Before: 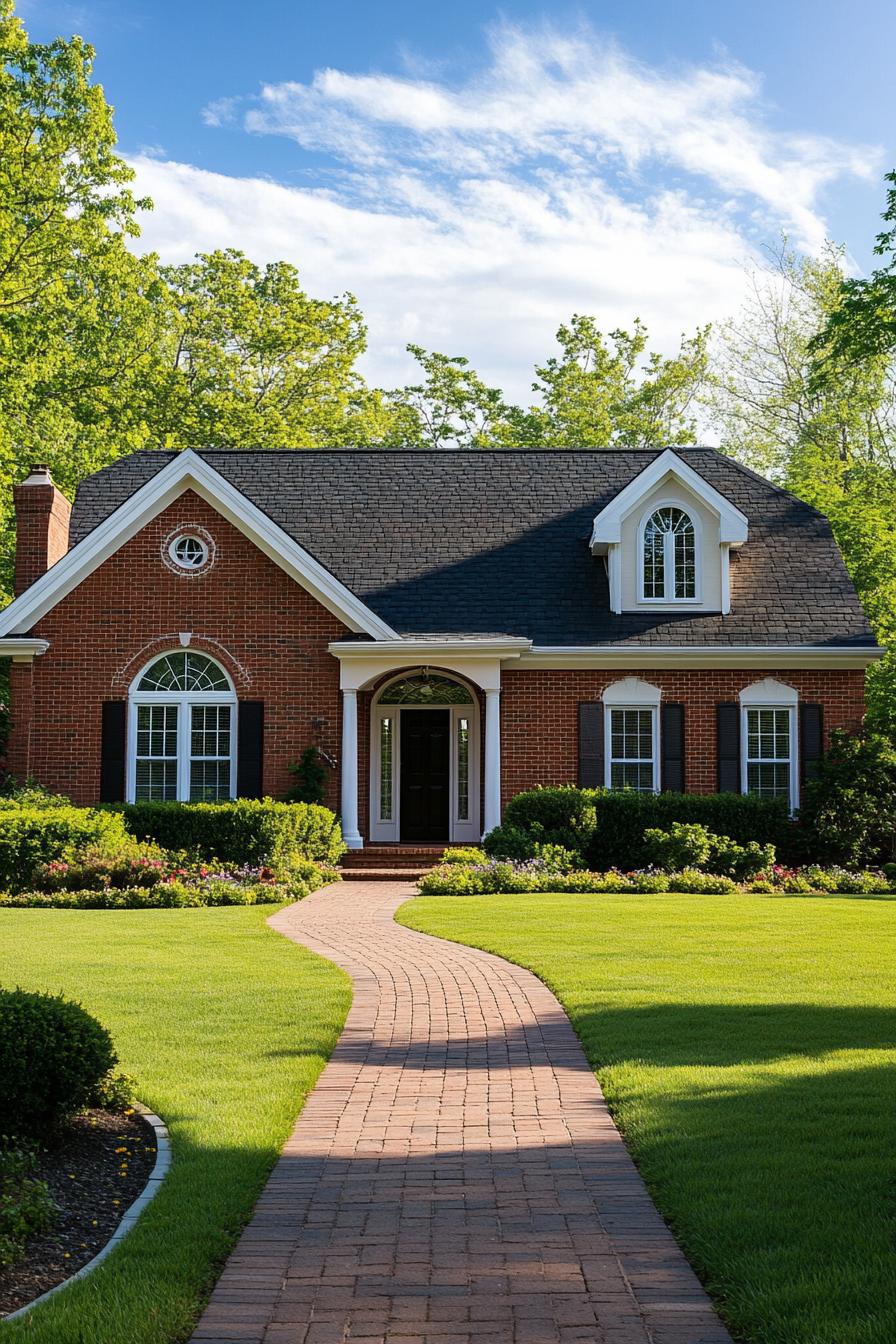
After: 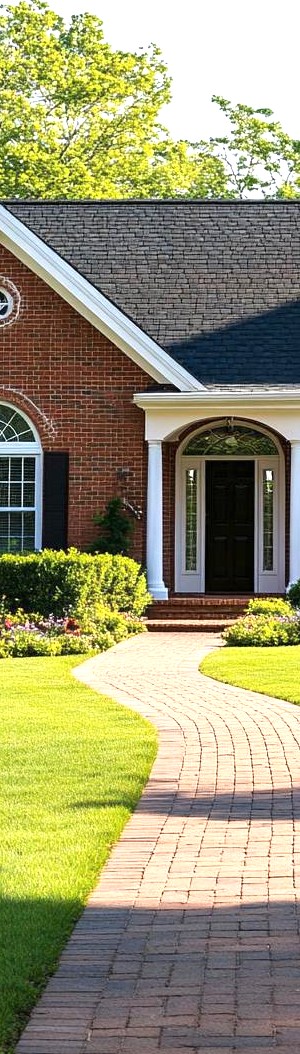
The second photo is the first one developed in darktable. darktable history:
exposure: exposure 0.77 EV, compensate highlight preservation false
crop and rotate: left 21.77%, top 18.528%, right 44.676%, bottom 2.997%
